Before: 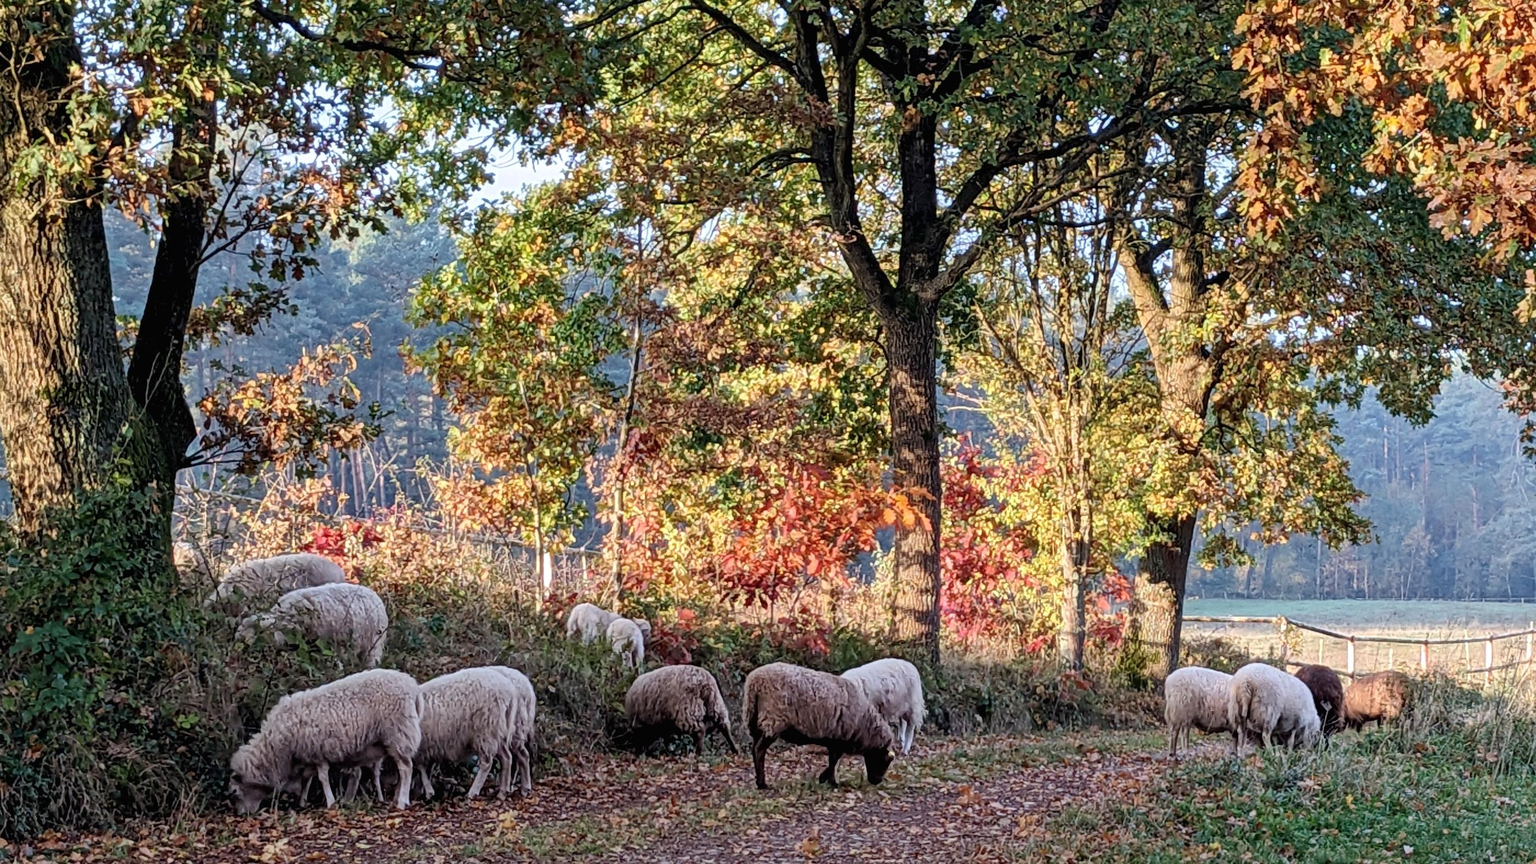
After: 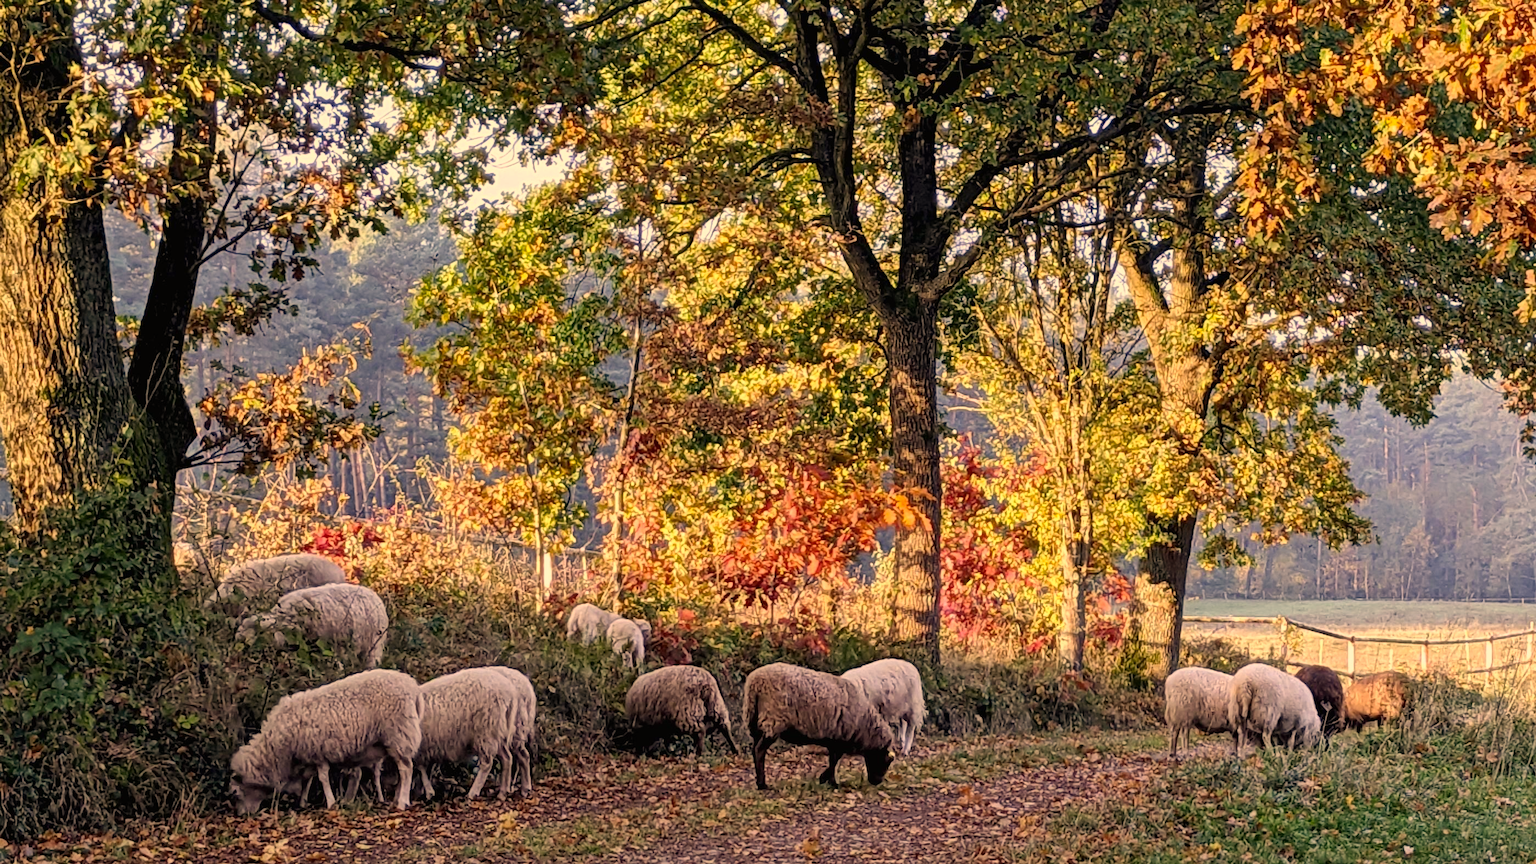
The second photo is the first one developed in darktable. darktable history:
color correction: highlights a* 14.94, highlights b* 31.05
shadows and highlights: radius 331.04, shadows 53.43, highlights -98.79, compress 94.36%, soften with gaussian
